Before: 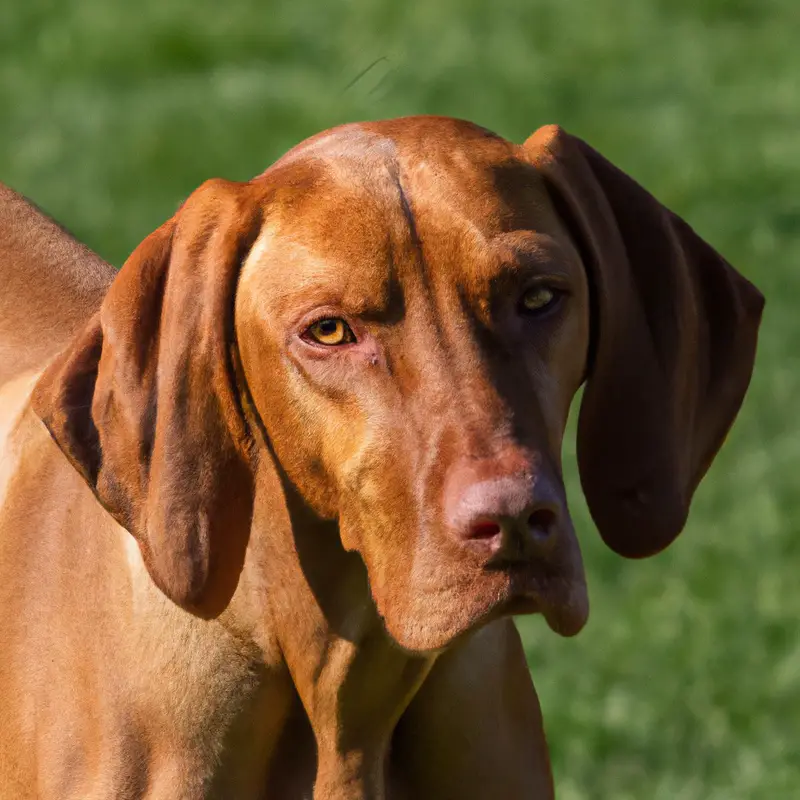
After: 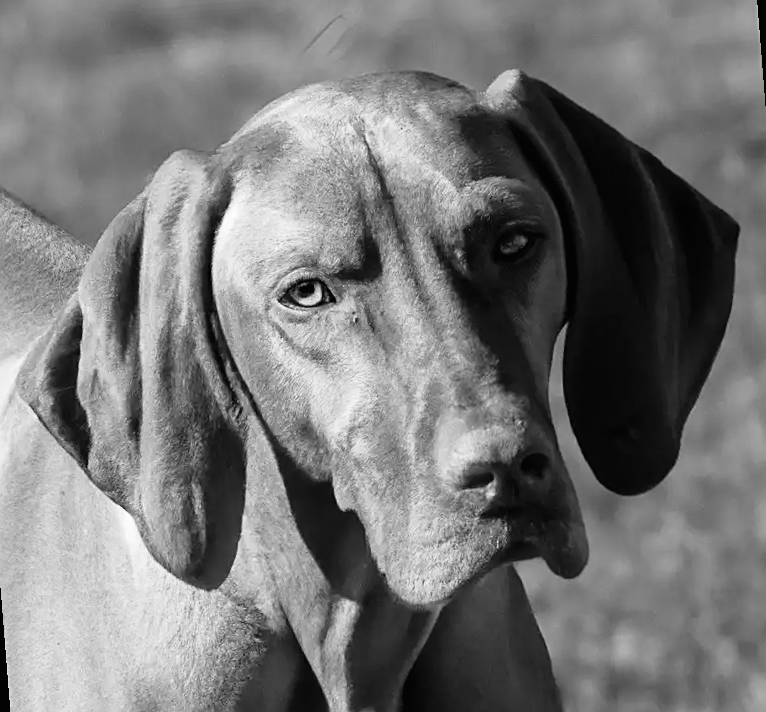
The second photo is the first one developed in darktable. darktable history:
sharpen: on, module defaults
filmic rgb: white relative exposure 2.34 EV, hardness 6.59
rotate and perspective: rotation -4.57°, crop left 0.054, crop right 0.944, crop top 0.087, crop bottom 0.914
contrast brightness saturation: contrast 0.07, brightness 0.18, saturation 0.4
monochrome: a 32, b 64, size 2.3
